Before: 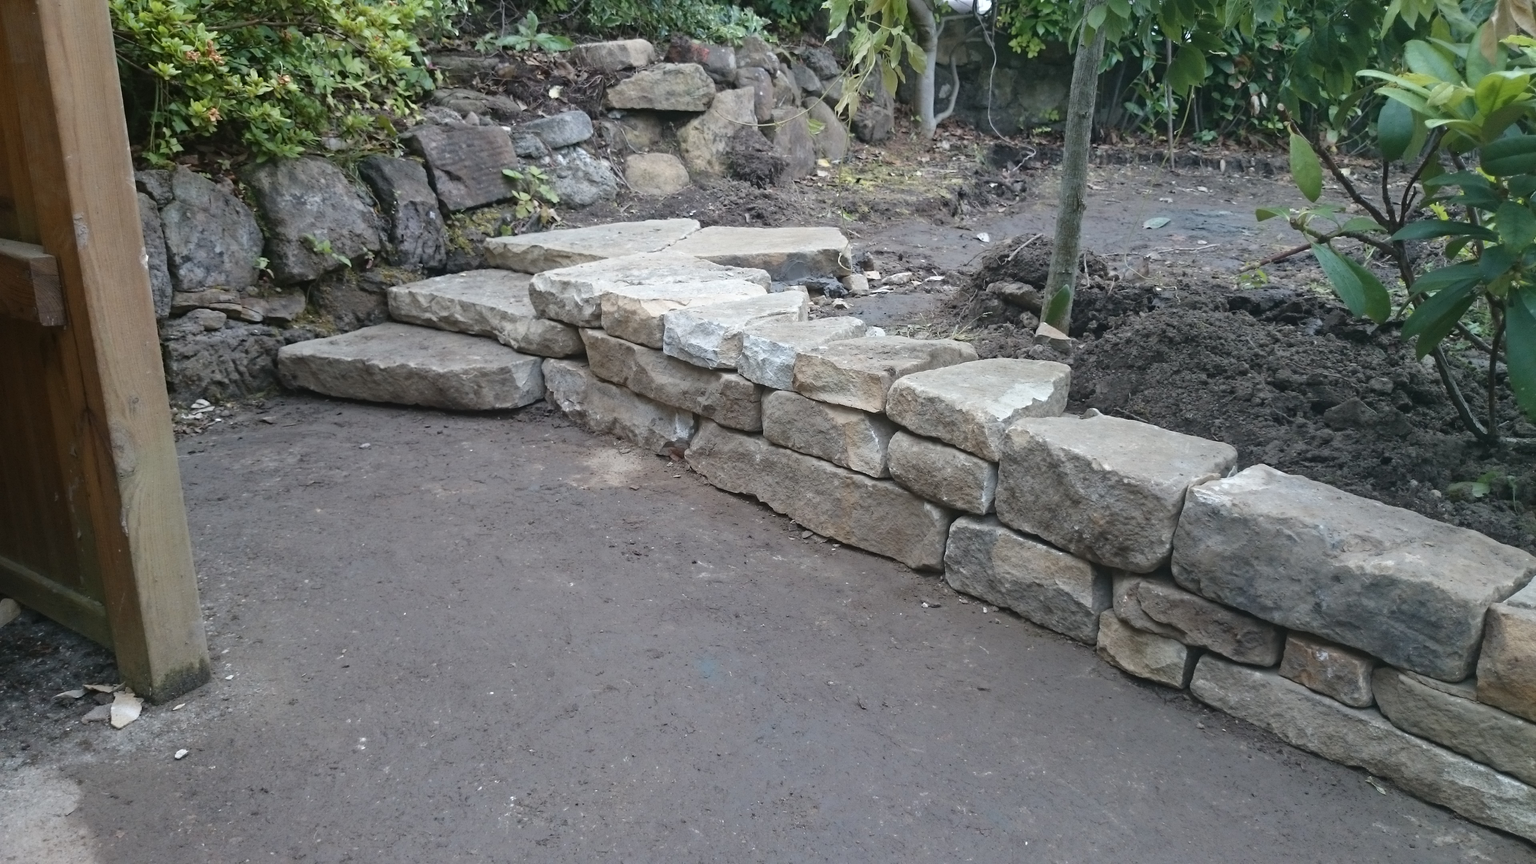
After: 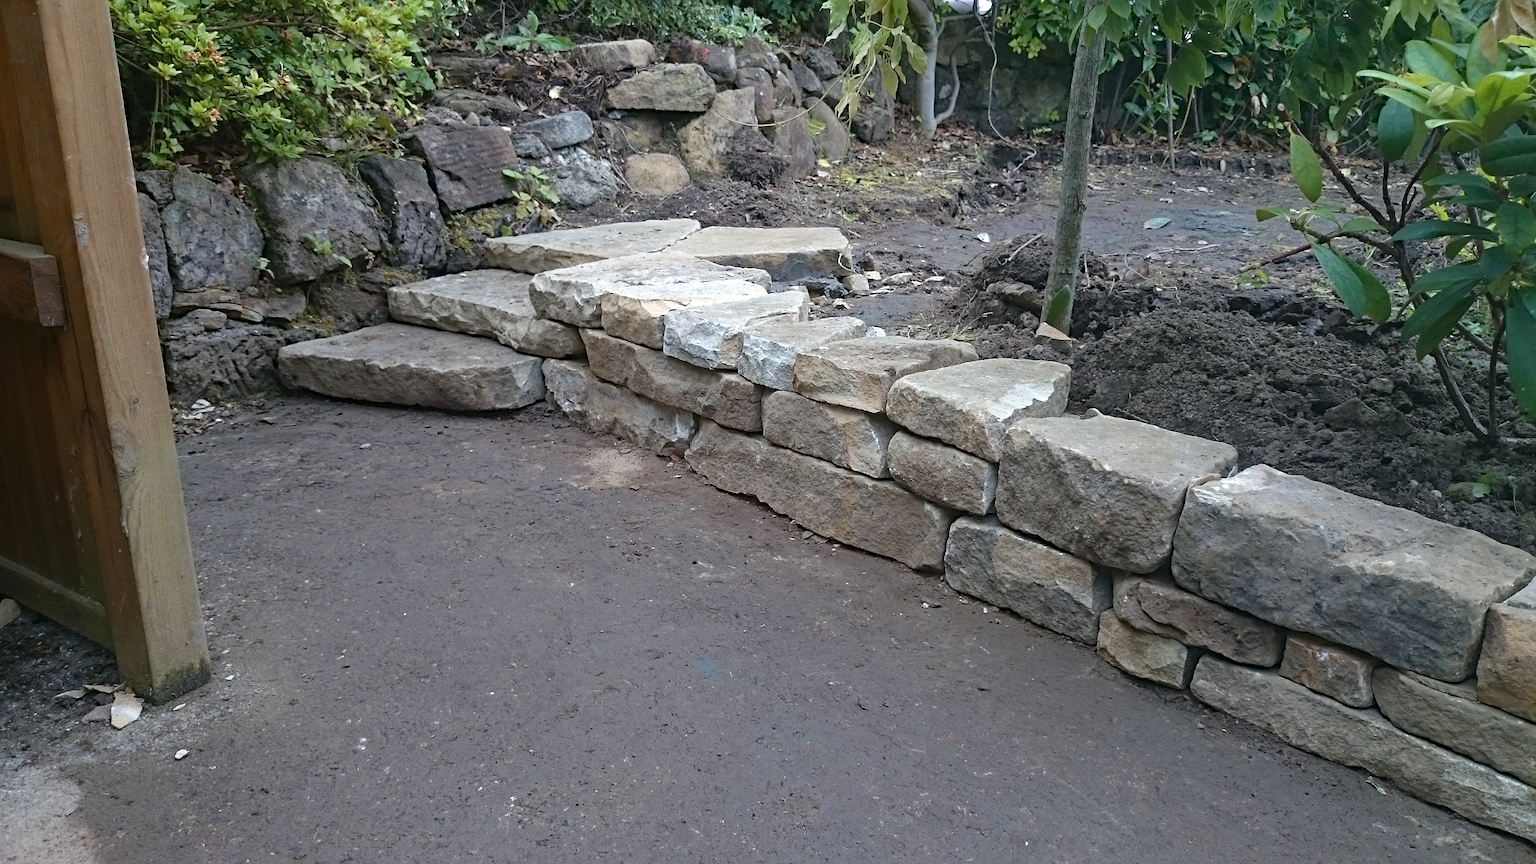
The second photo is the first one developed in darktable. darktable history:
haze removal: strength 0.304, distance 0.246, compatibility mode true, adaptive false
sharpen: on, module defaults
